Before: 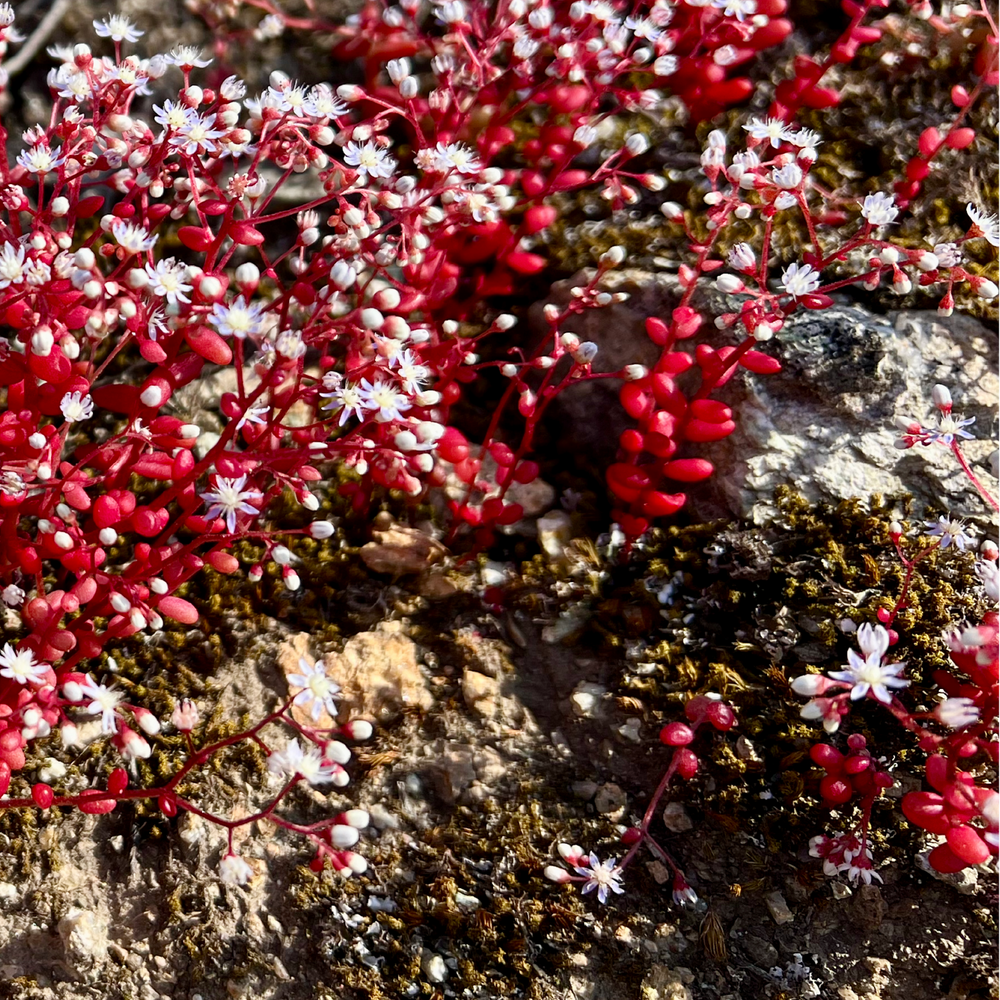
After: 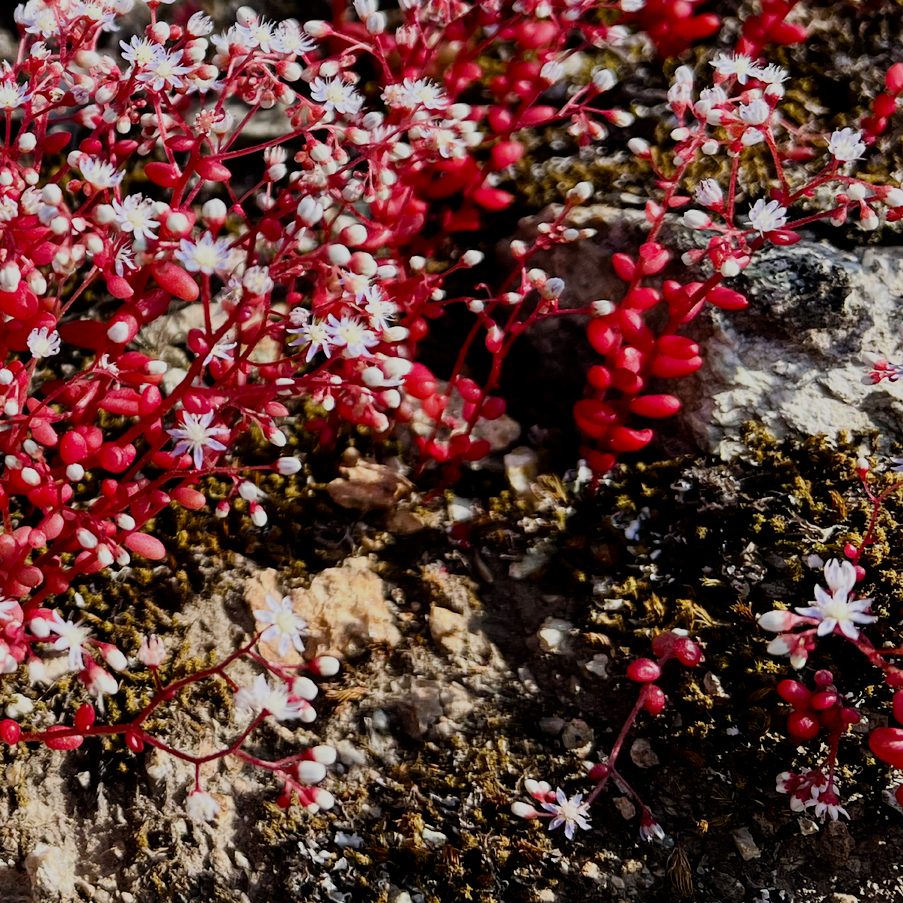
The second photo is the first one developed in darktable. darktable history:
filmic rgb: black relative exposure -7.65 EV, white relative exposure 4.56 EV, hardness 3.61
crop: left 3.305%, top 6.436%, right 6.389%, bottom 3.258%
